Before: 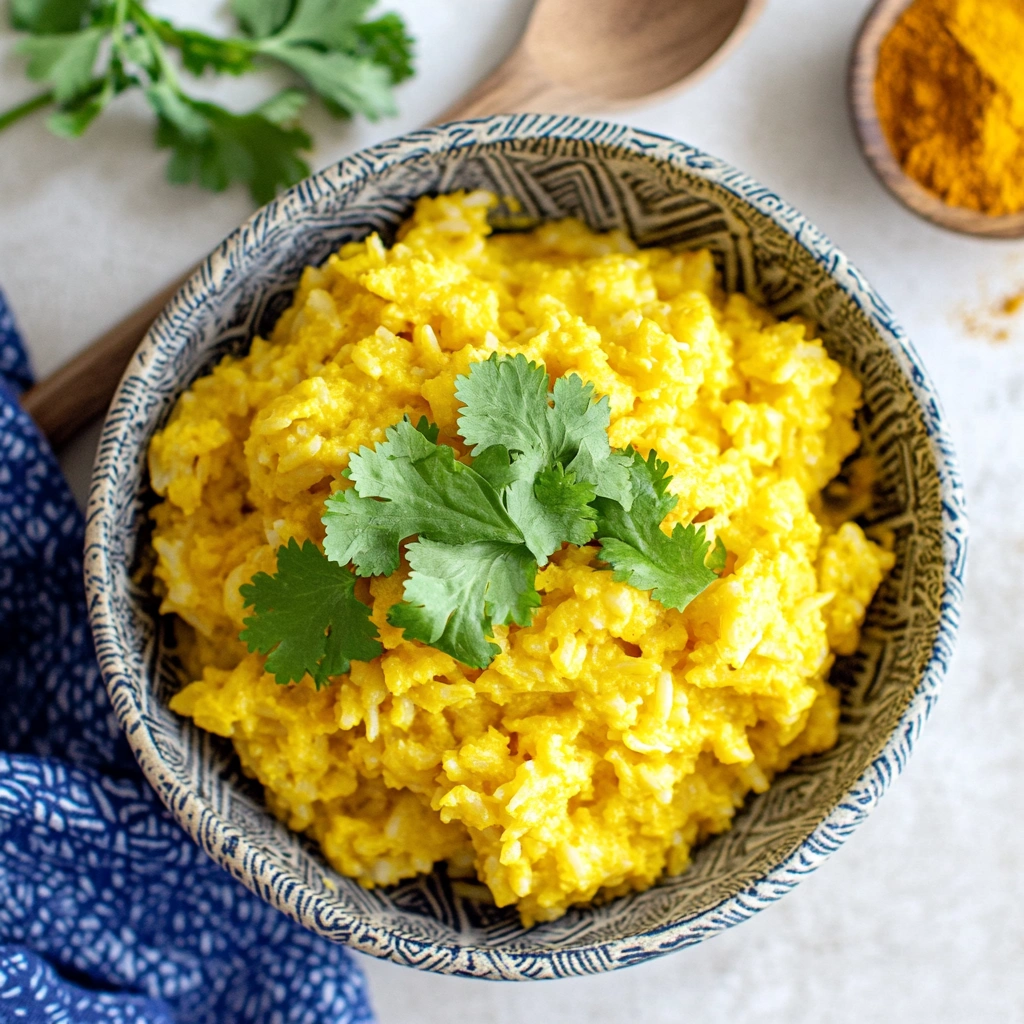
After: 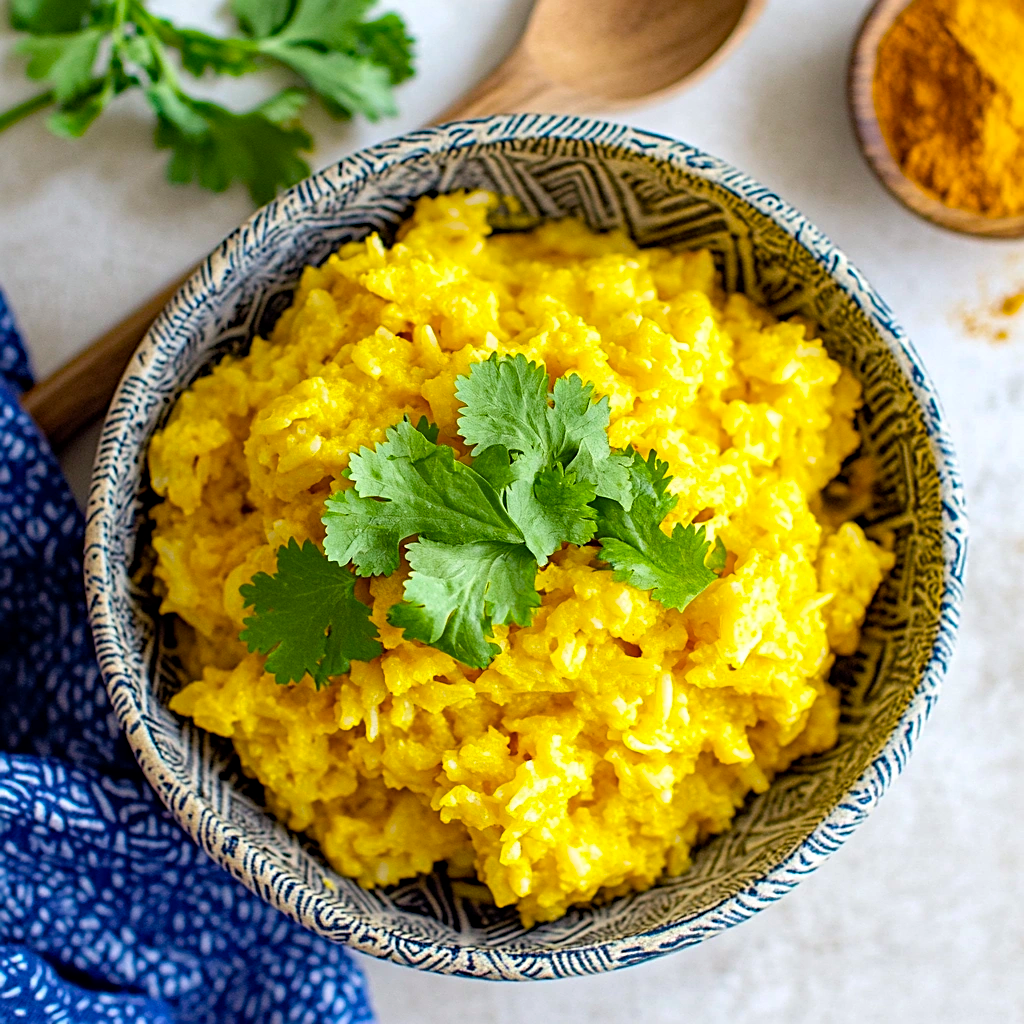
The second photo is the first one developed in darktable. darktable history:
sharpen: on, module defaults
color balance rgb: perceptual saturation grading › global saturation 20%, global vibrance 20%
haze removal: strength 0.29, distance 0.25, compatibility mode true, adaptive false
